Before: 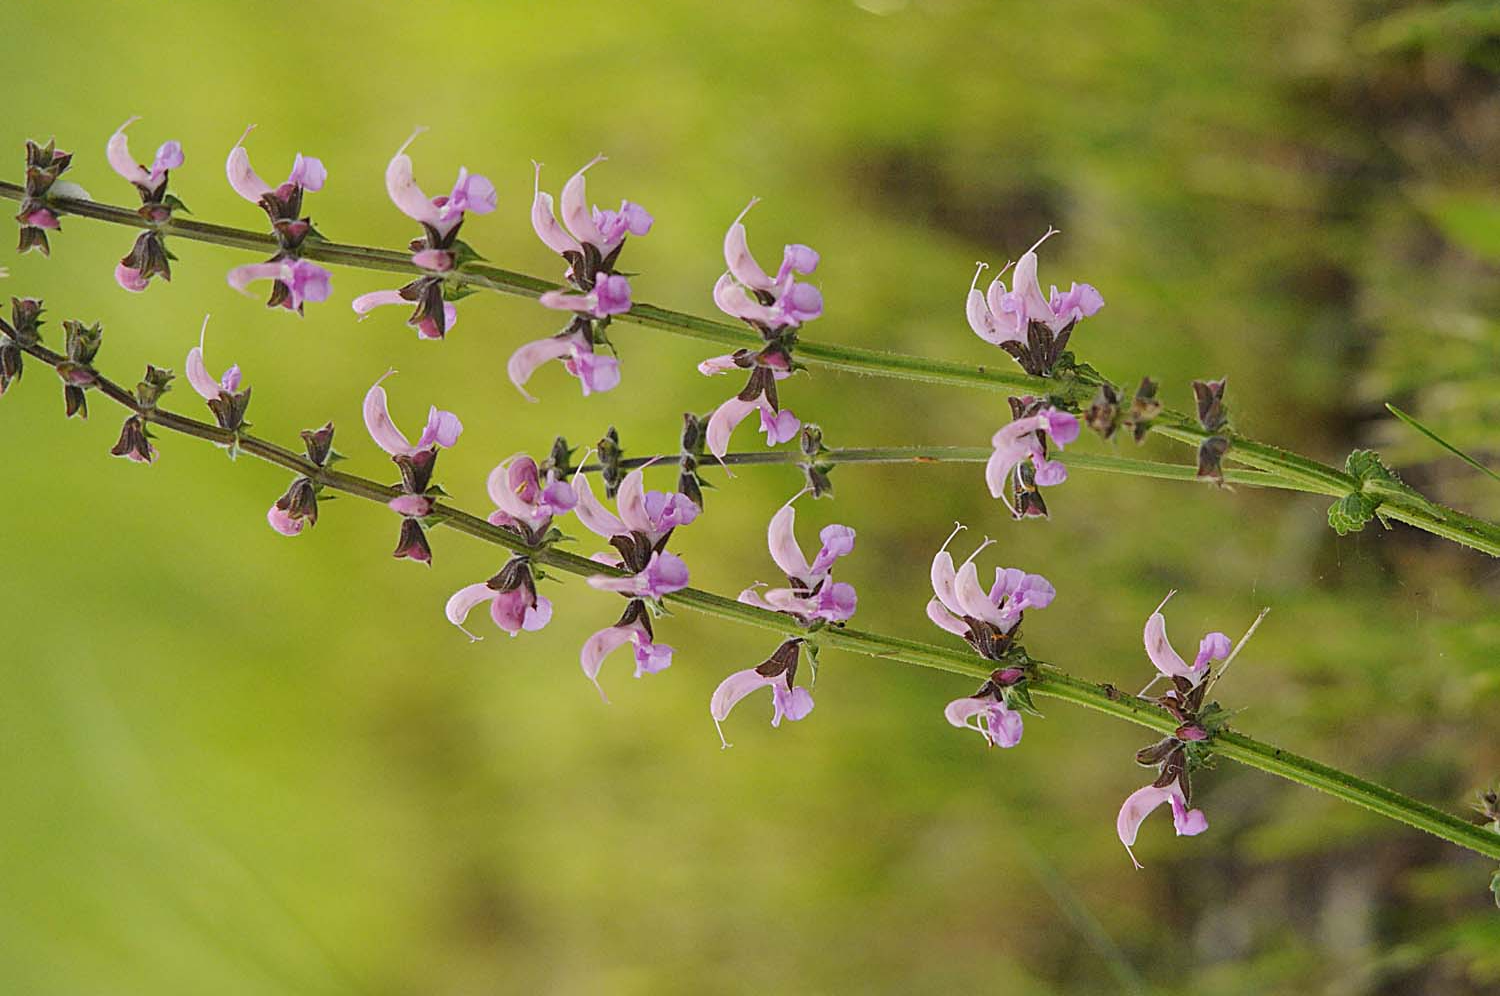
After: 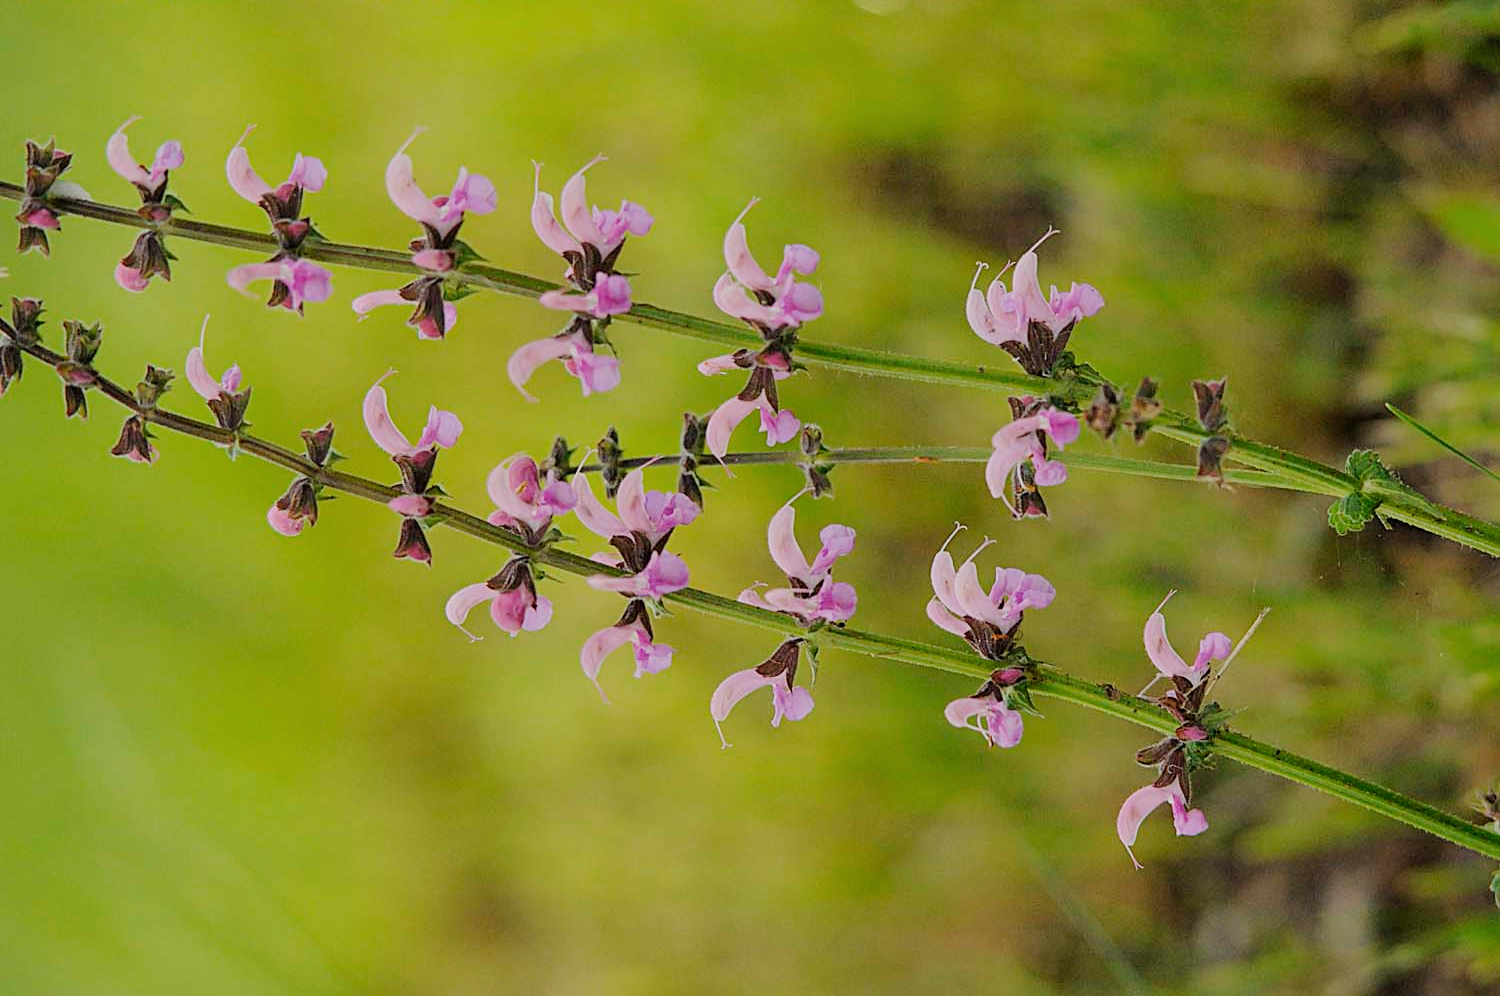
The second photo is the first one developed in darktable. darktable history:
filmic rgb: black relative exposure -7.65 EV, white relative exposure 4.56 EV, hardness 3.61
shadows and highlights: shadows 13.42, white point adjustment 1.32, highlights -1.67, soften with gaussian
